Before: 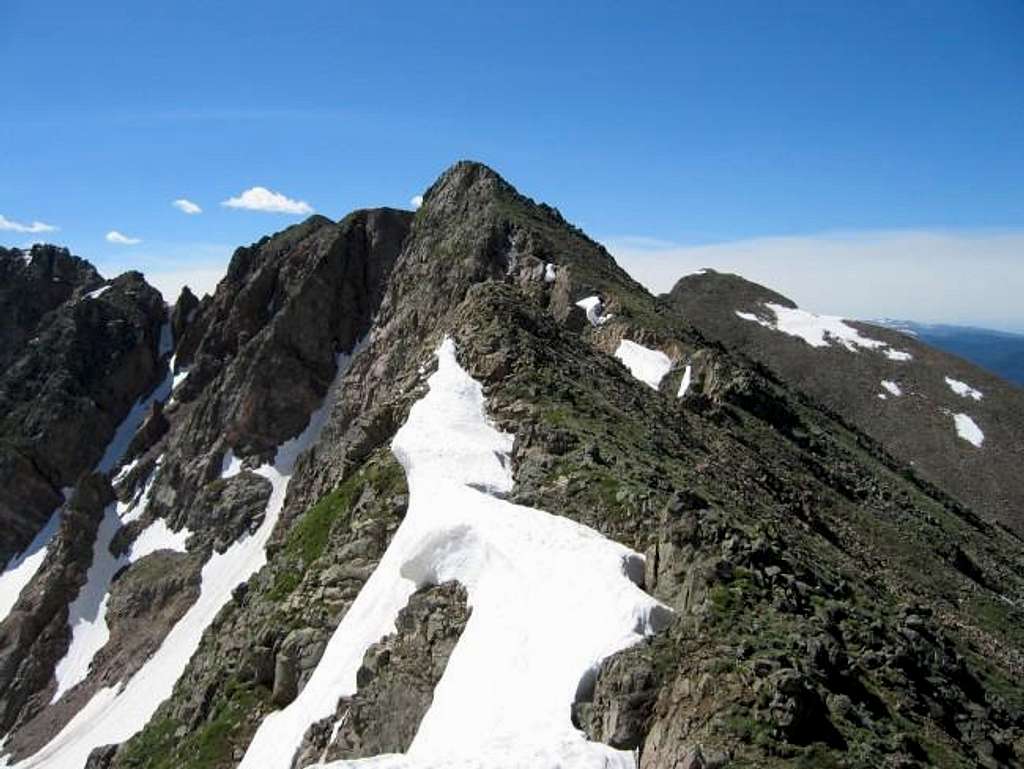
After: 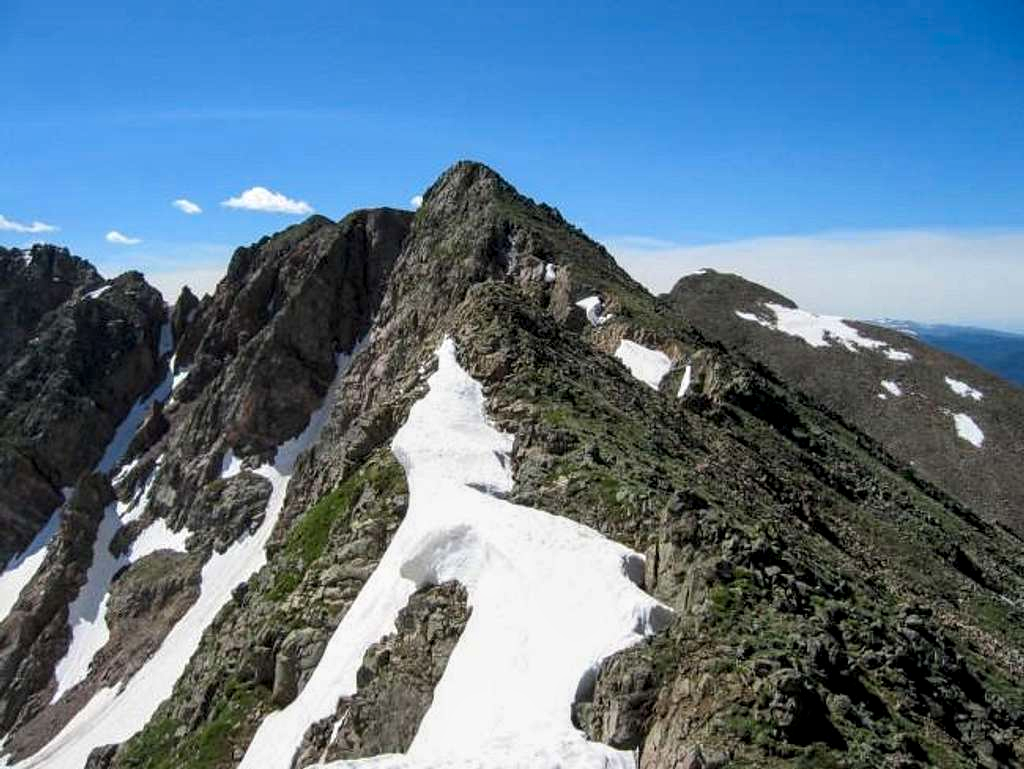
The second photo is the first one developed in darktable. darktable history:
local contrast: on, module defaults
shadows and highlights: radius 263.03, soften with gaussian
contrast brightness saturation: saturation 0.121
